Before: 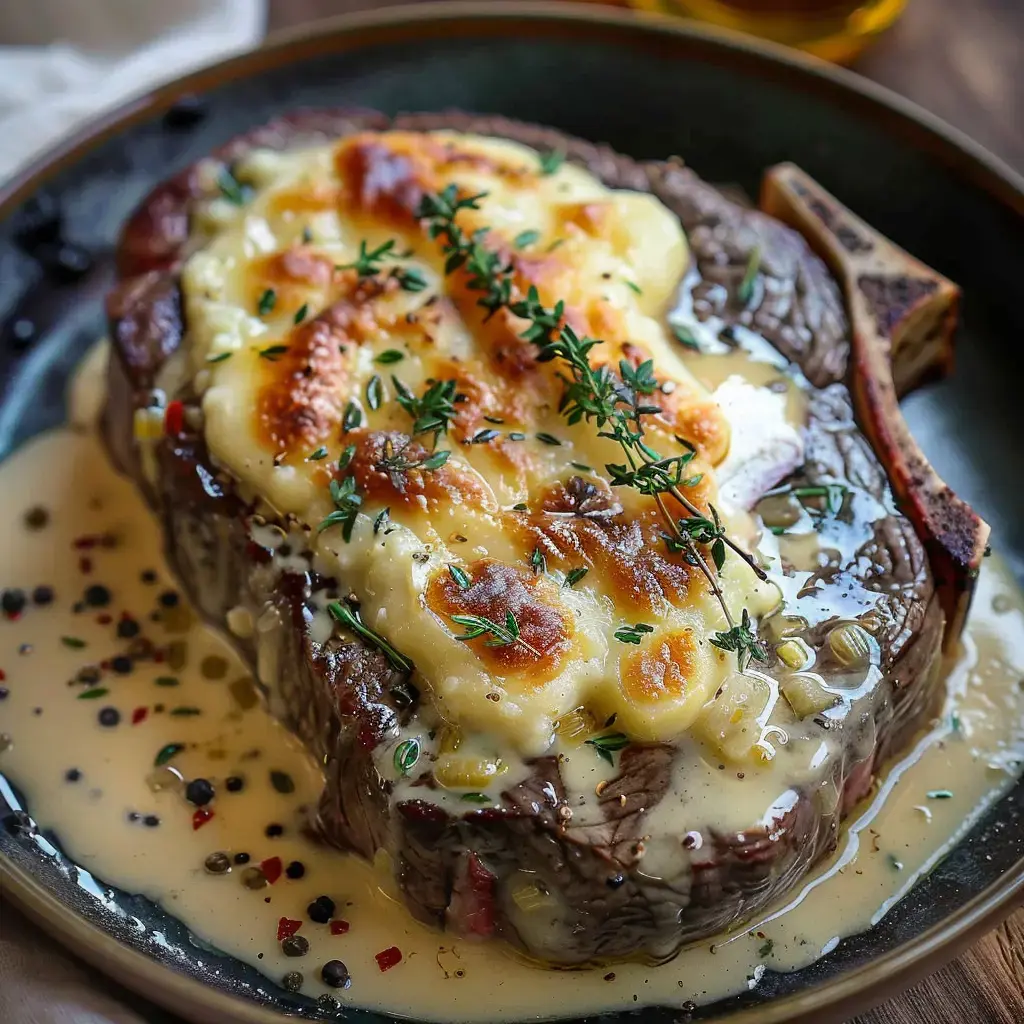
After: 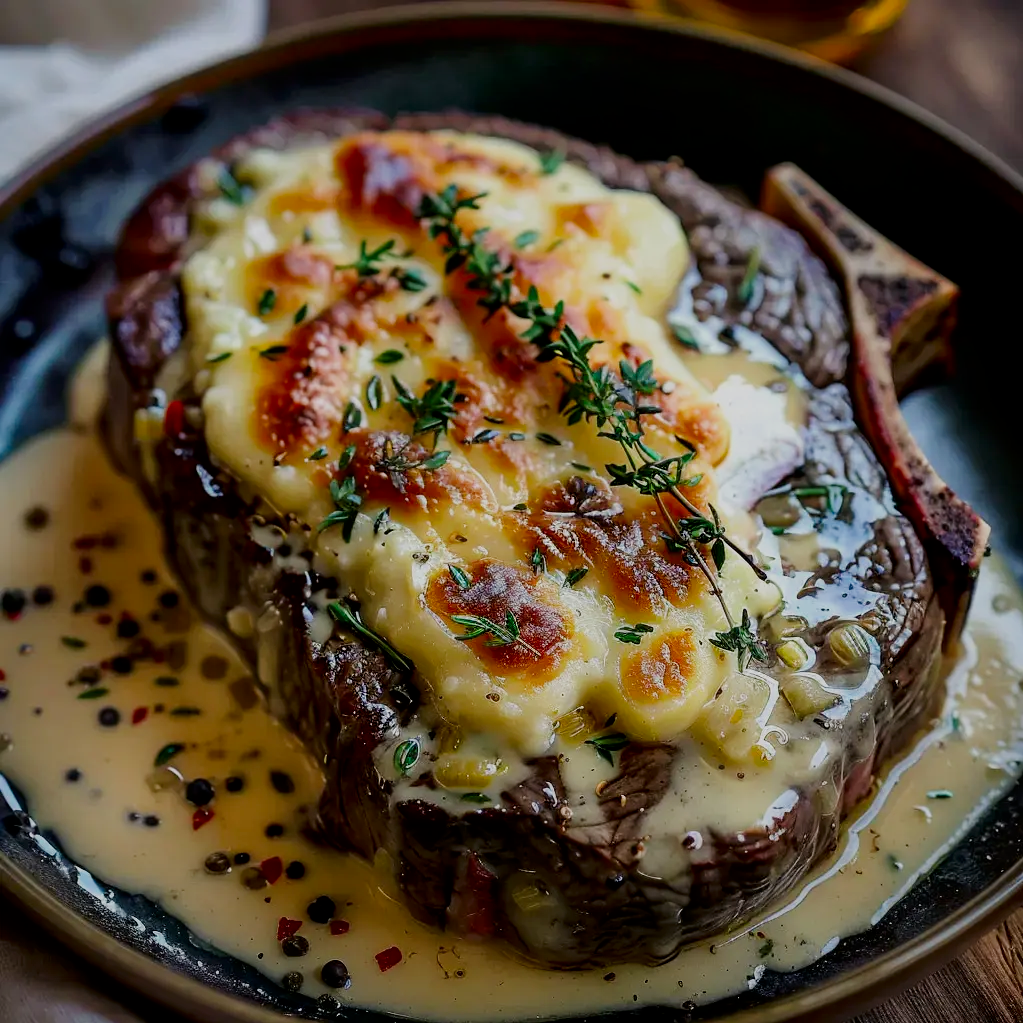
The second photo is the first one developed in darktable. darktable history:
crop: left 0.053%
contrast brightness saturation: brightness -0.211, saturation 0.085
tone equalizer: -8 EV -0.409 EV, -7 EV -0.36 EV, -6 EV -0.332 EV, -5 EV -0.214 EV, -3 EV 0.25 EV, -2 EV 0.356 EV, -1 EV 0.363 EV, +0 EV 0.398 EV
filmic rgb: black relative exposure -7.65 EV, white relative exposure 4.56 EV, threshold 3.02 EV, hardness 3.61, enable highlight reconstruction true
